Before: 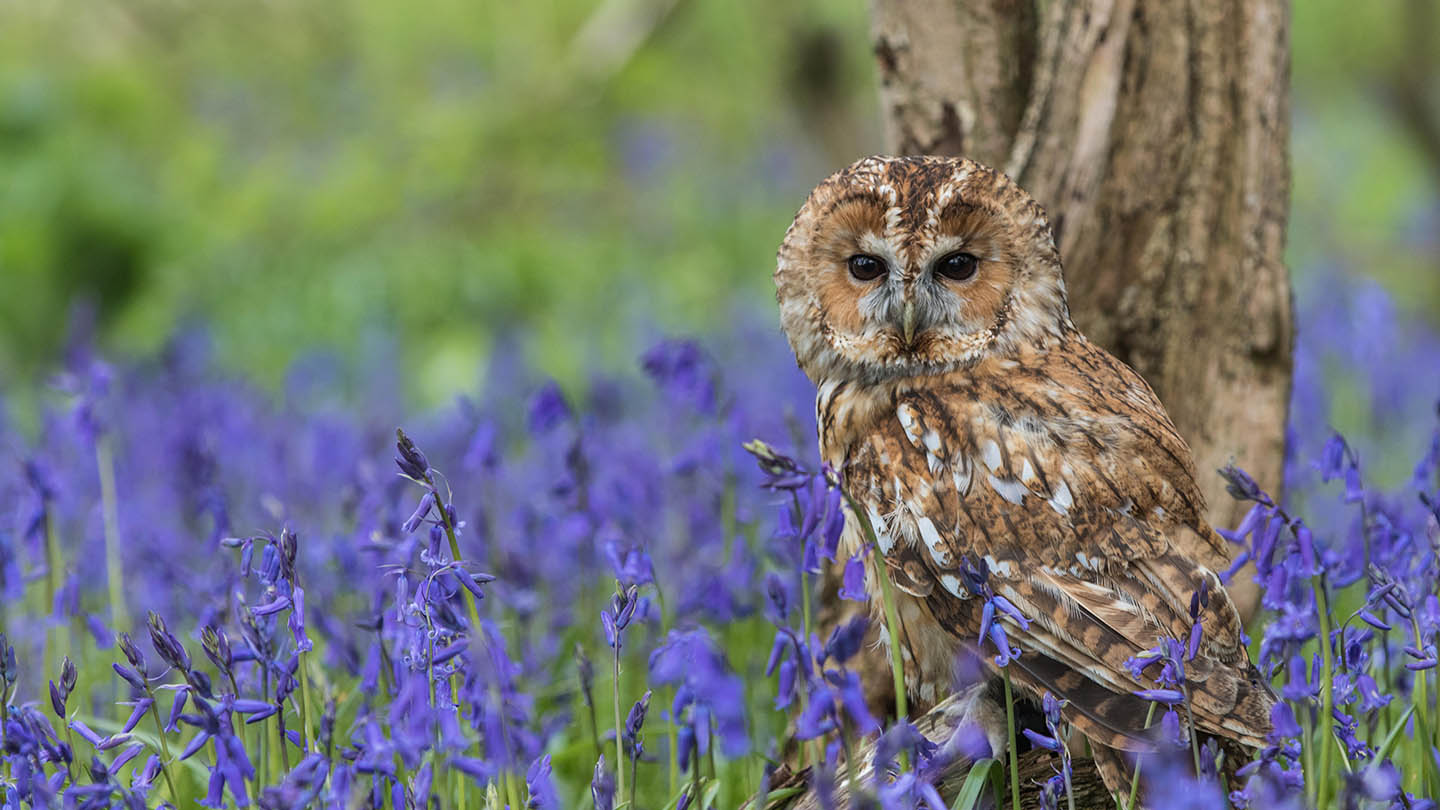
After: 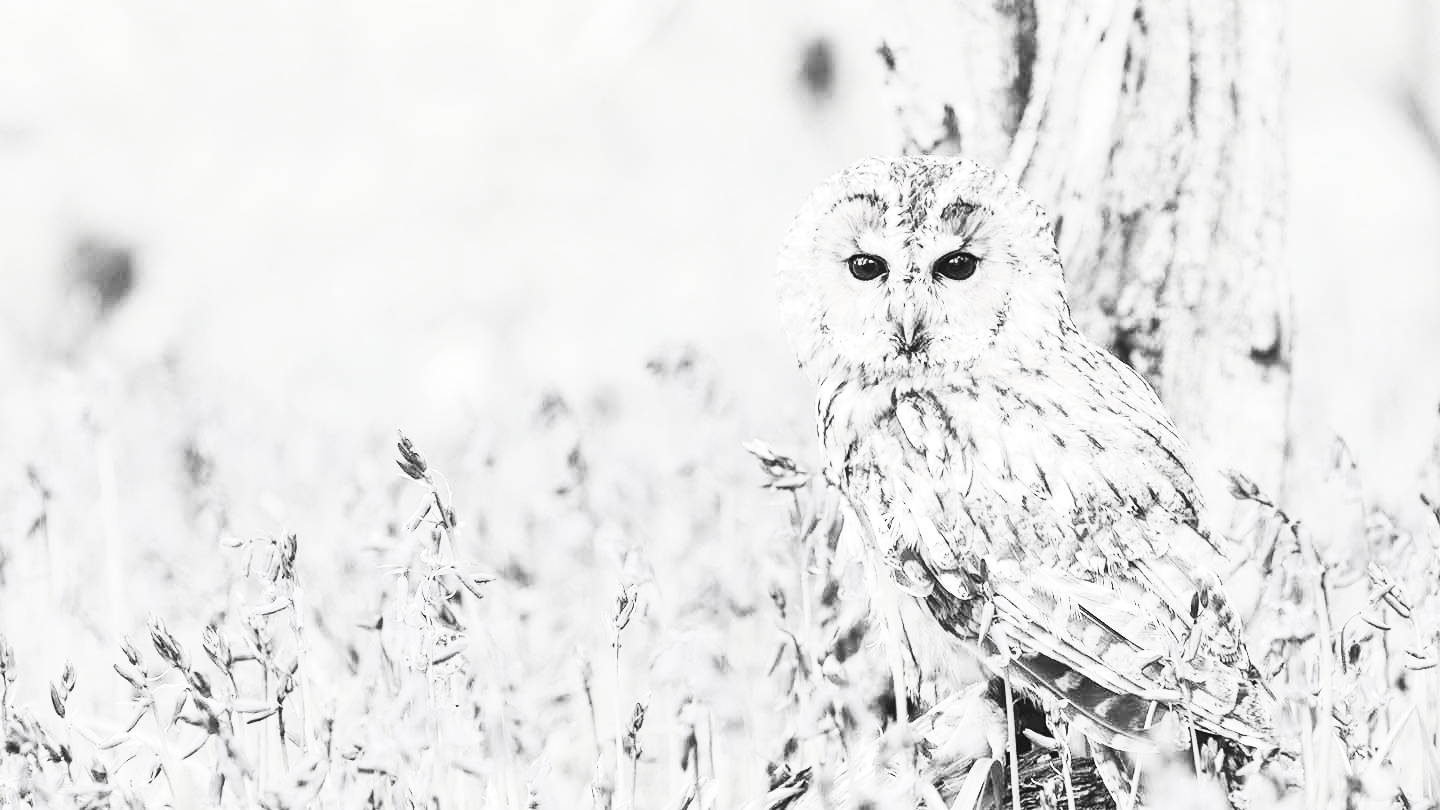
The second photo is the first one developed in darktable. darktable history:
contrast brightness saturation: contrast 0.541, brightness 0.473, saturation -0.987
exposure: black level correction 0, exposure 1.69 EV, compensate highlight preservation false
tone curve: curves: ch0 [(0, 0.023) (0.217, 0.19) (0.754, 0.801) (1, 0.977)]; ch1 [(0, 0) (0.392, 0.398) (0.5, 0.5) (0.521, 0.528) (0.56, 0.577) (1, 1)]; ch2 [(0, 0) (0.5, 0.5) (0.579, 0.561) (0.65, 0.657) (1, 1)], color space Lab, independent channels, preserve colors none
